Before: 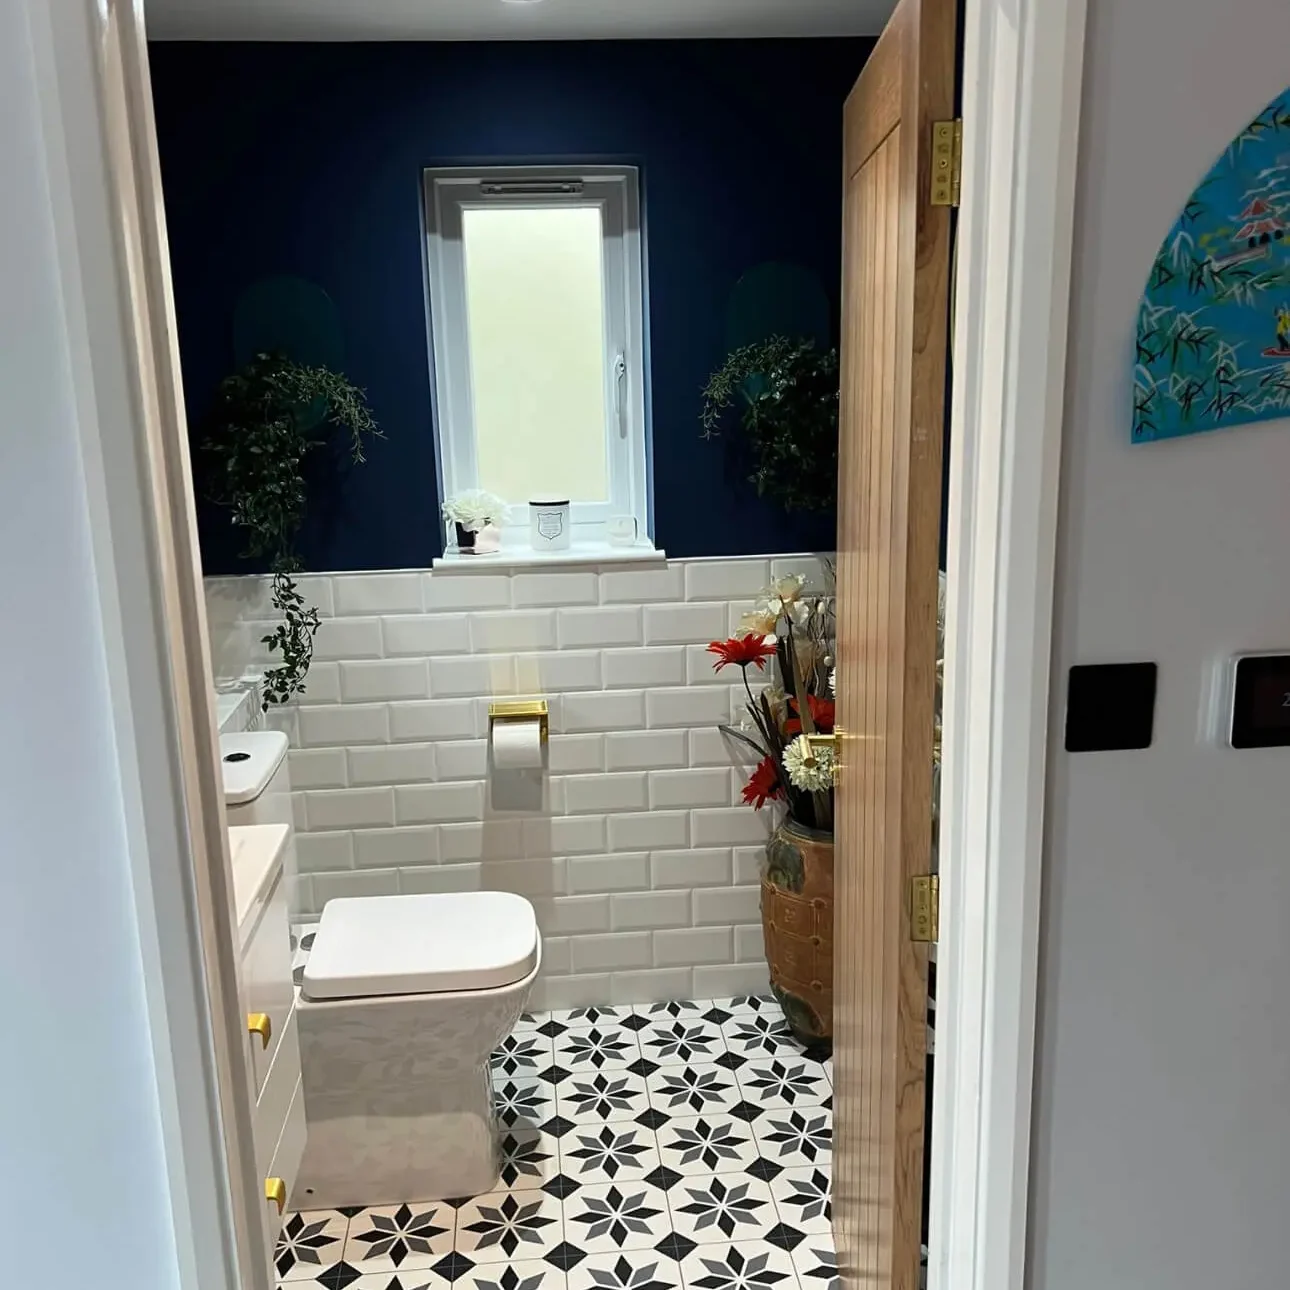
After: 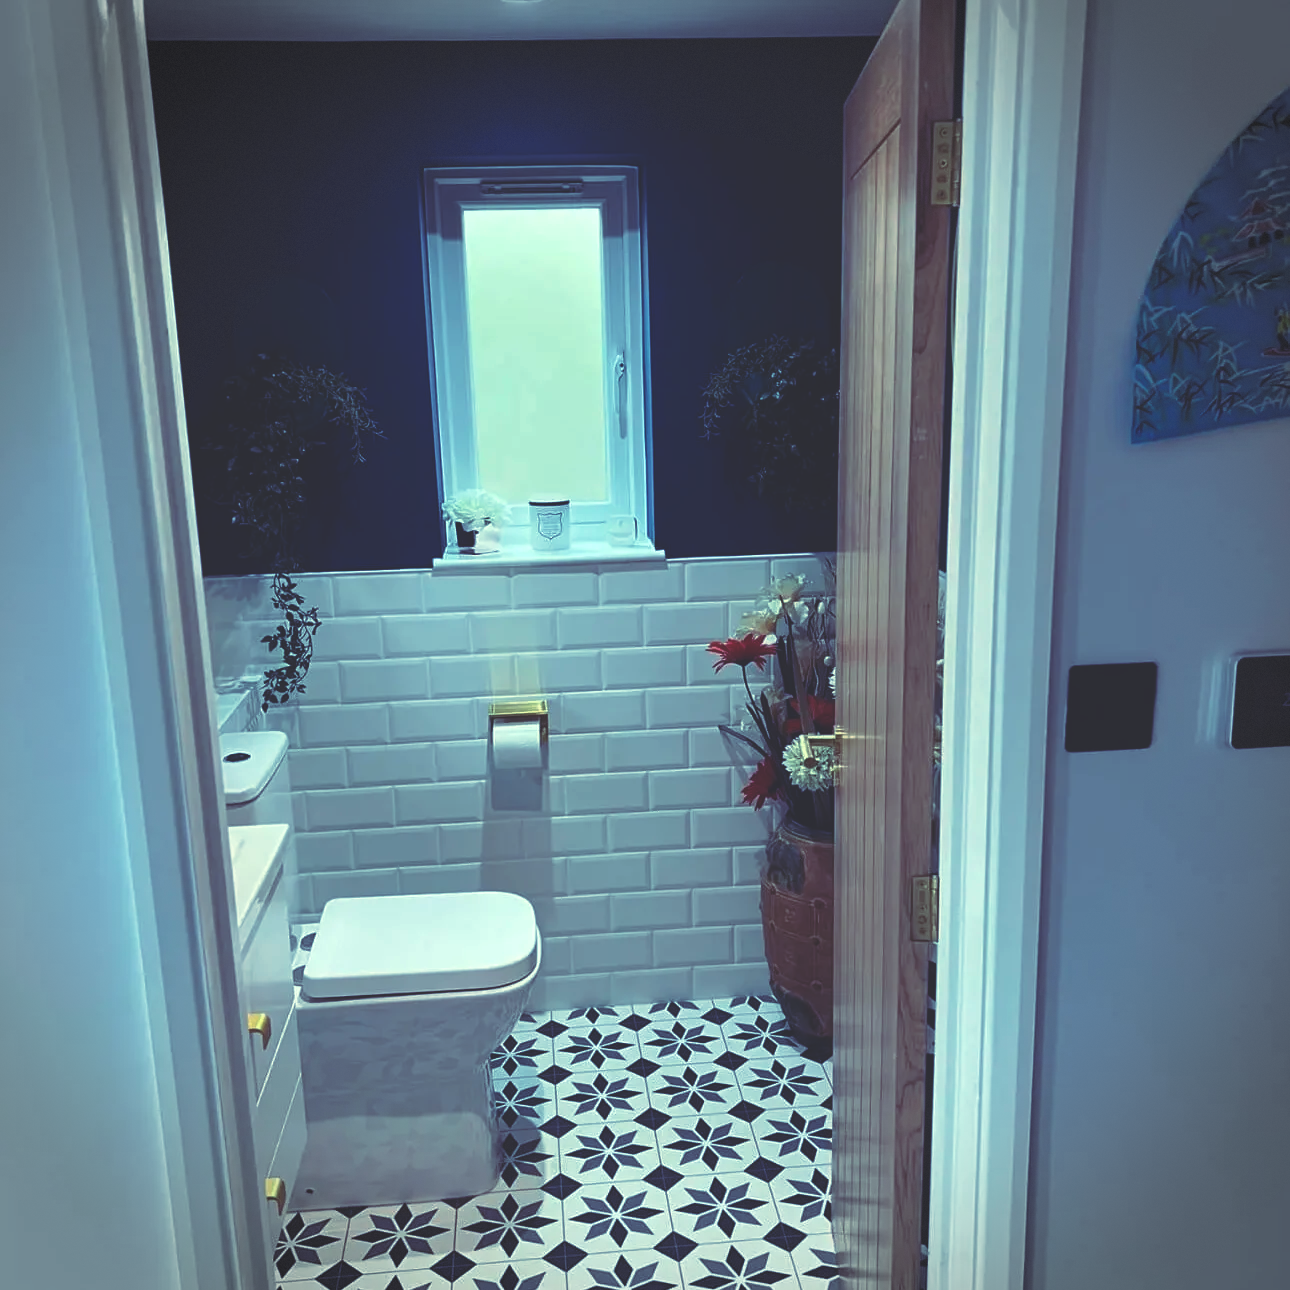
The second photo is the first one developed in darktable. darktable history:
rgb curve: curves: ch0 [(0, 0.186) (0.314, 0.284) (0.576, 0.466) (0.805, 0.691) (0.936, 0.886)]; ch1 [(0, 0.186) (0.314, 0.284) (0.581, 0.534) (0.771, 0.746) (0.936, 0.958)]; ch2 [(0, 0.216) (0.275, 0.39) (1, 1)], mode RGB, independent channels, compensate middle gray true, preserve colors none
vignetting: dithering 8-bit output, unbound false
